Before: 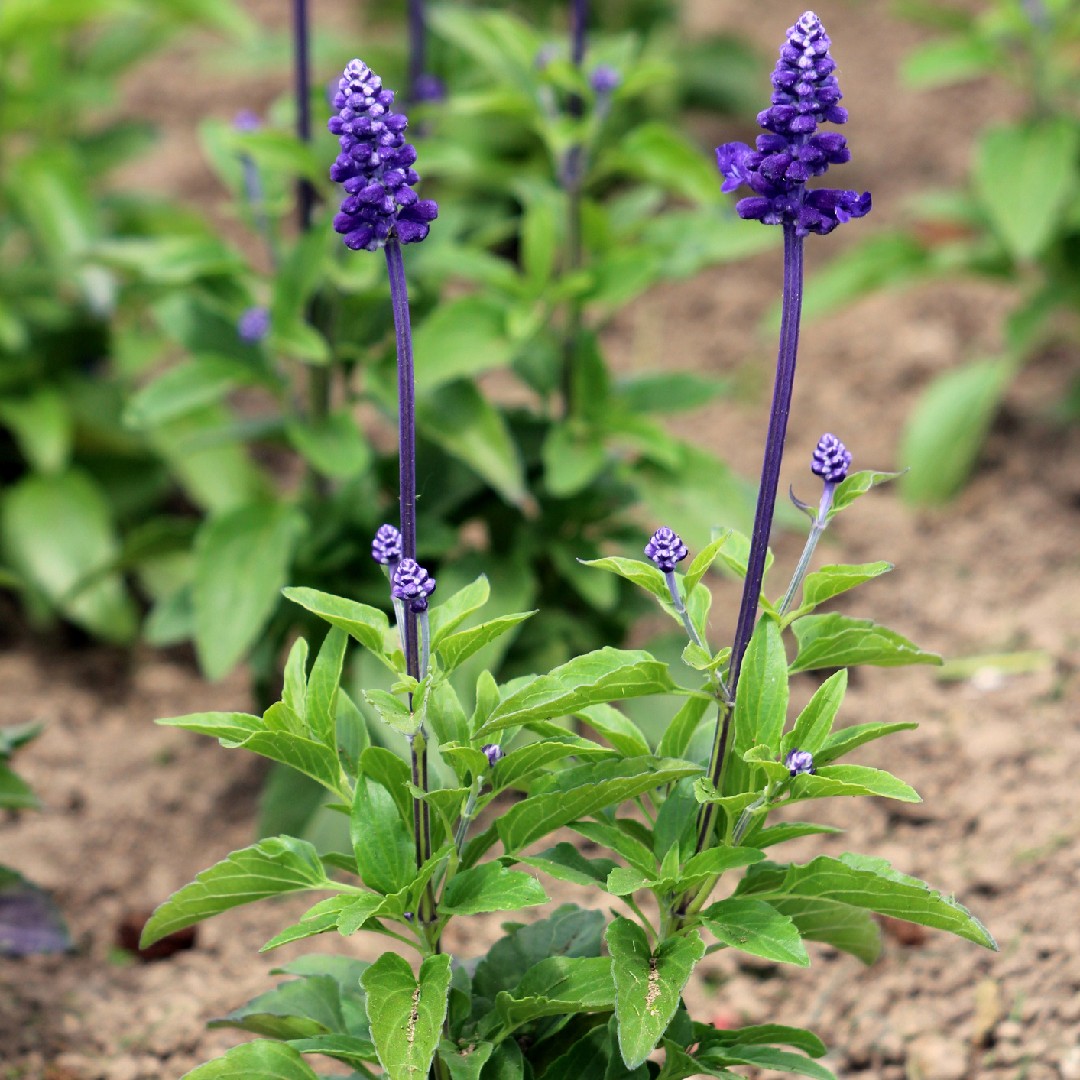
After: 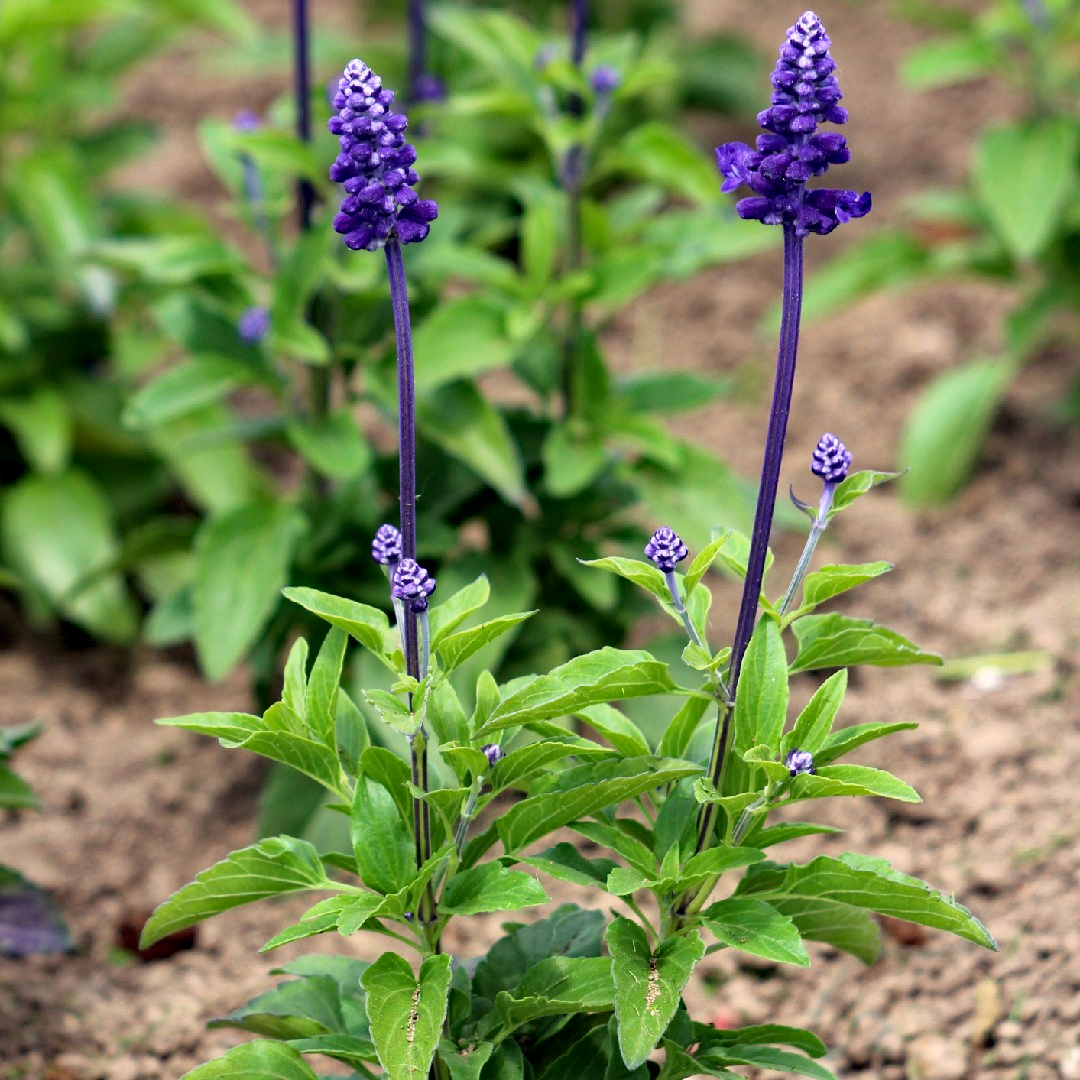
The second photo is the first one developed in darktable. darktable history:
haze removal: compatibility mode true, adaptive false
local contrast: mode bilateral grid, contrast 20, coarseness 50, detail 120%, midtone range 0.2
